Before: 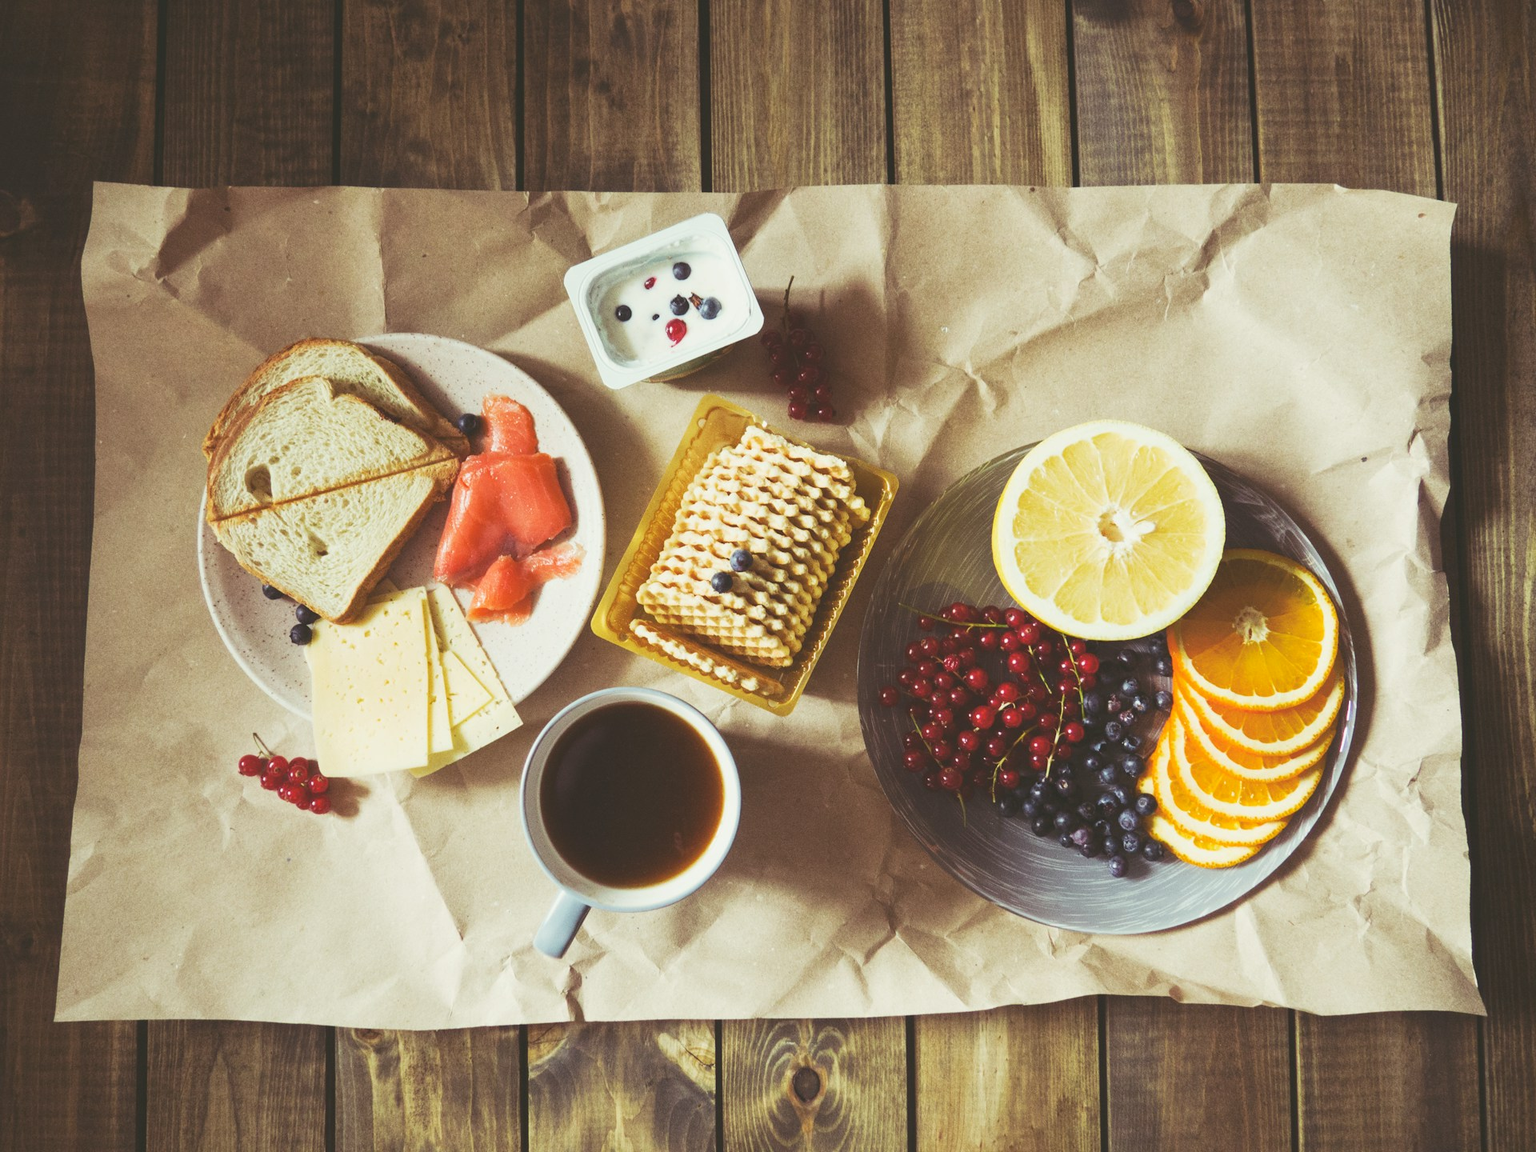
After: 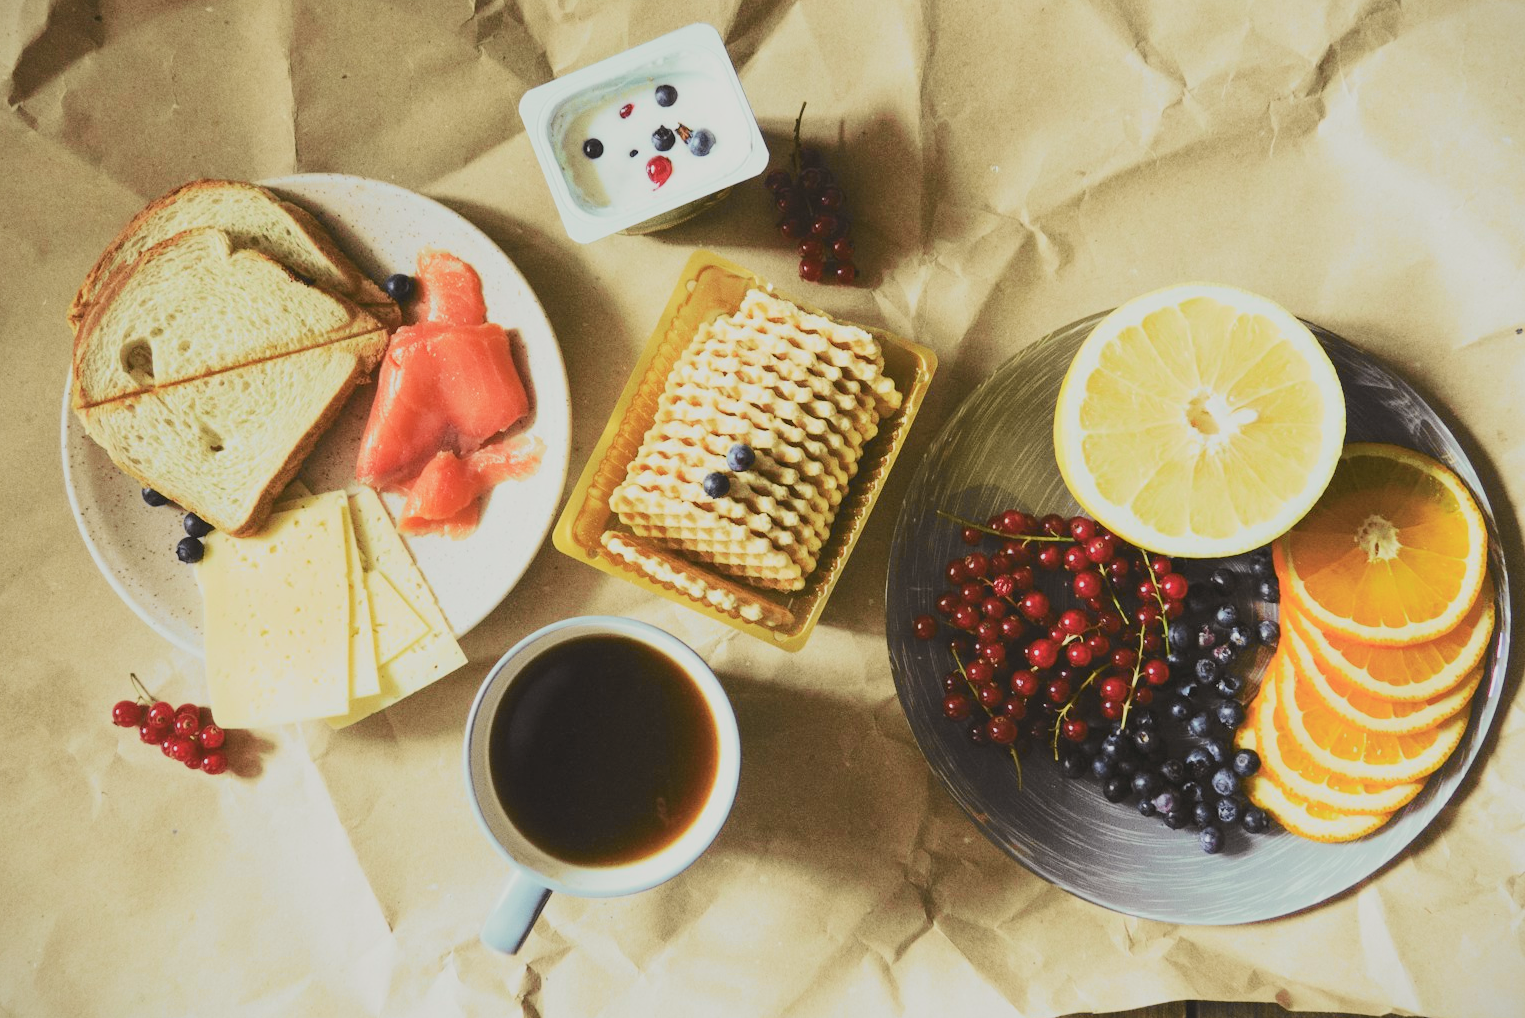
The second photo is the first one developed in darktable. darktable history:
tone curve: curves: ch0 [(0, 0.024) (0.049, 0.038) (0.176, 0.162) (0.33, 0.331) (0.432, 0.475) (0.601, 0.665) (0.843, 0.876) (1, 1)]; ch1 [(0, 0) (0.339, 0.358) (0.445, 0.439) (0.476, 0.47) (0.504, 0.504) (0.53, 0.511) (0.557, 0.558) (0.627, 0.635) (0.728, 0.746) (1, 1)]; ch2 [(0, 0) (0.327, 0.324) (0.417, 0.44) (0.46, 0.453) (0.502, 0.504) (0.526, 0.52) (0.54, 0.564) (0.606, 0.626) (0.76, 0.75) (1, 1)], color space Lab, independent channels, preserve colors none
filmic rgb: black relative exposure -7.65 EV, white relative exposure 4.56 EV, hardness 3.61
crop: left 9.712%, top 16.928%, right 10.845%, bottom 12.332%
vignetting: fall-off start 100%, fall-off radius 71%, brightness -0.434, saturation -0.2, width/height ratio 1.178, dithering 8-bit output, unbound false
